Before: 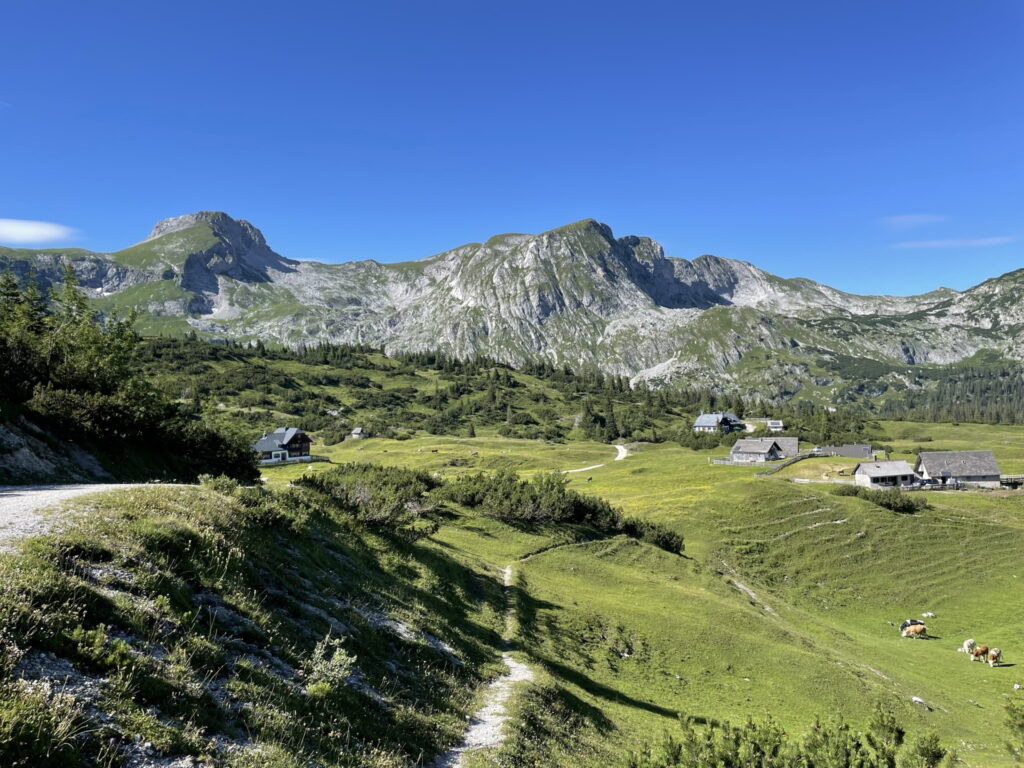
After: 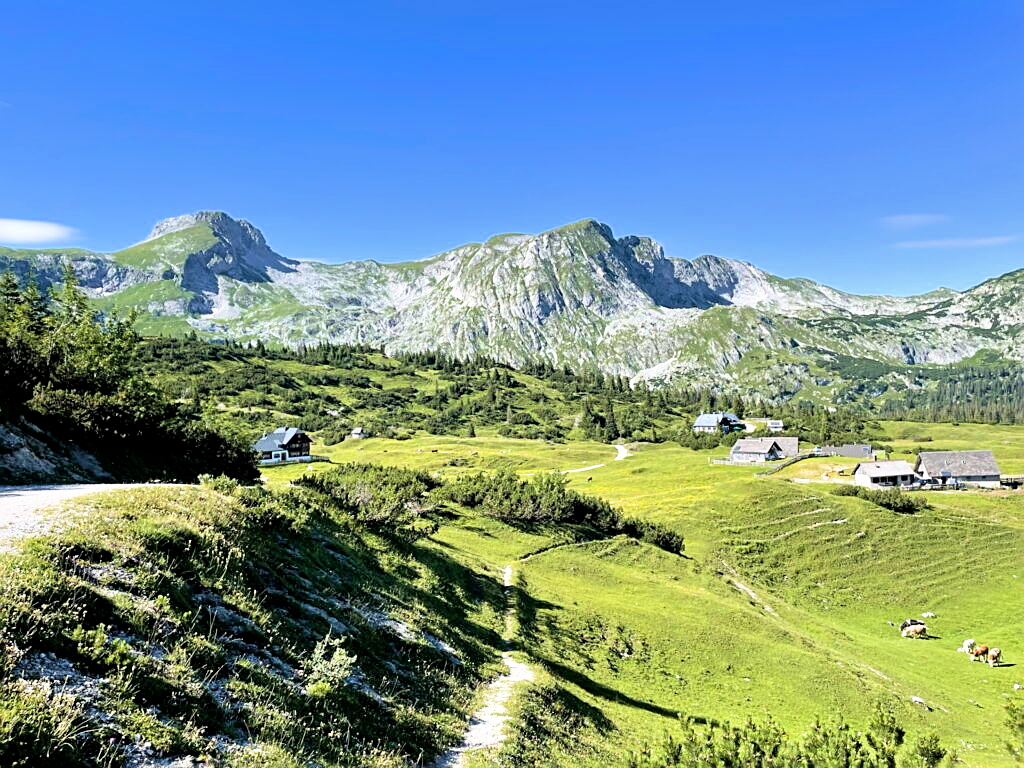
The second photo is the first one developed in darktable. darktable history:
sharpen: on, module defaults
exposure: exposure 1 EV, compensate highlight preservation false
filmic rgb: middle gray luminance 9.48%, black relative exposure -10.65 EV, white relative exposure 3.44 EV, target black luminance 0%, hardness 5.98, latitude 59.62%, contrast 1.087, highlights saturation mix 5.31%, shadows ↔ highlights balance 28.86%, color science v6 (2022)
velvia: on, module defaults
shadows and highlights: shadows 52, highlights -28.3, soften with gaussian
